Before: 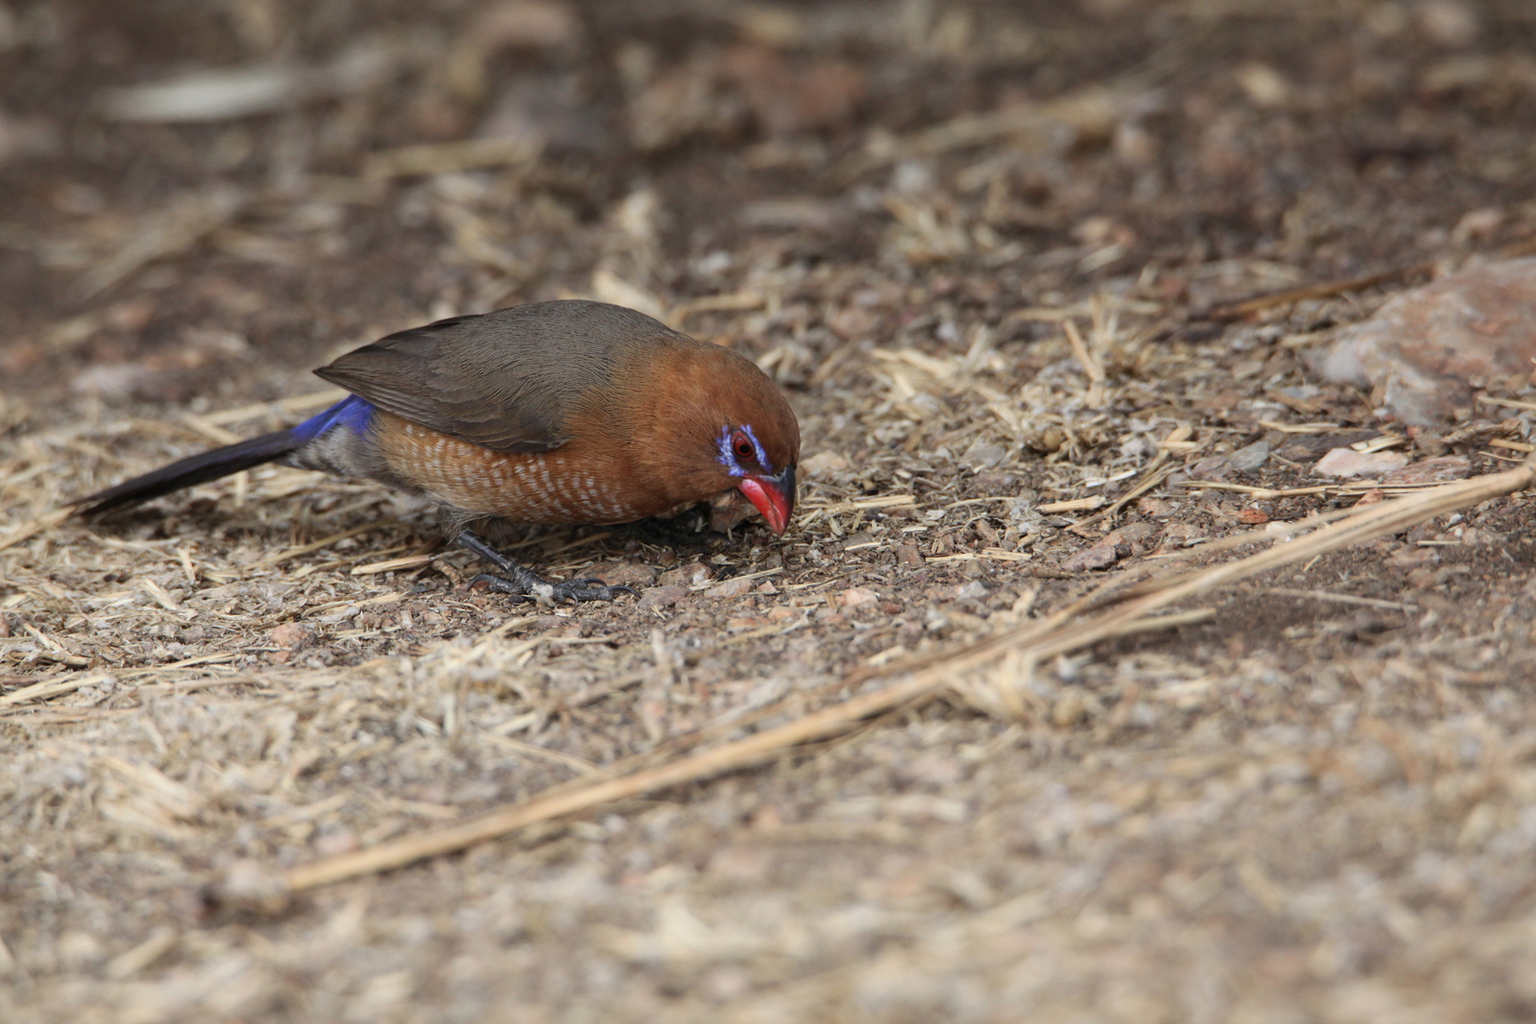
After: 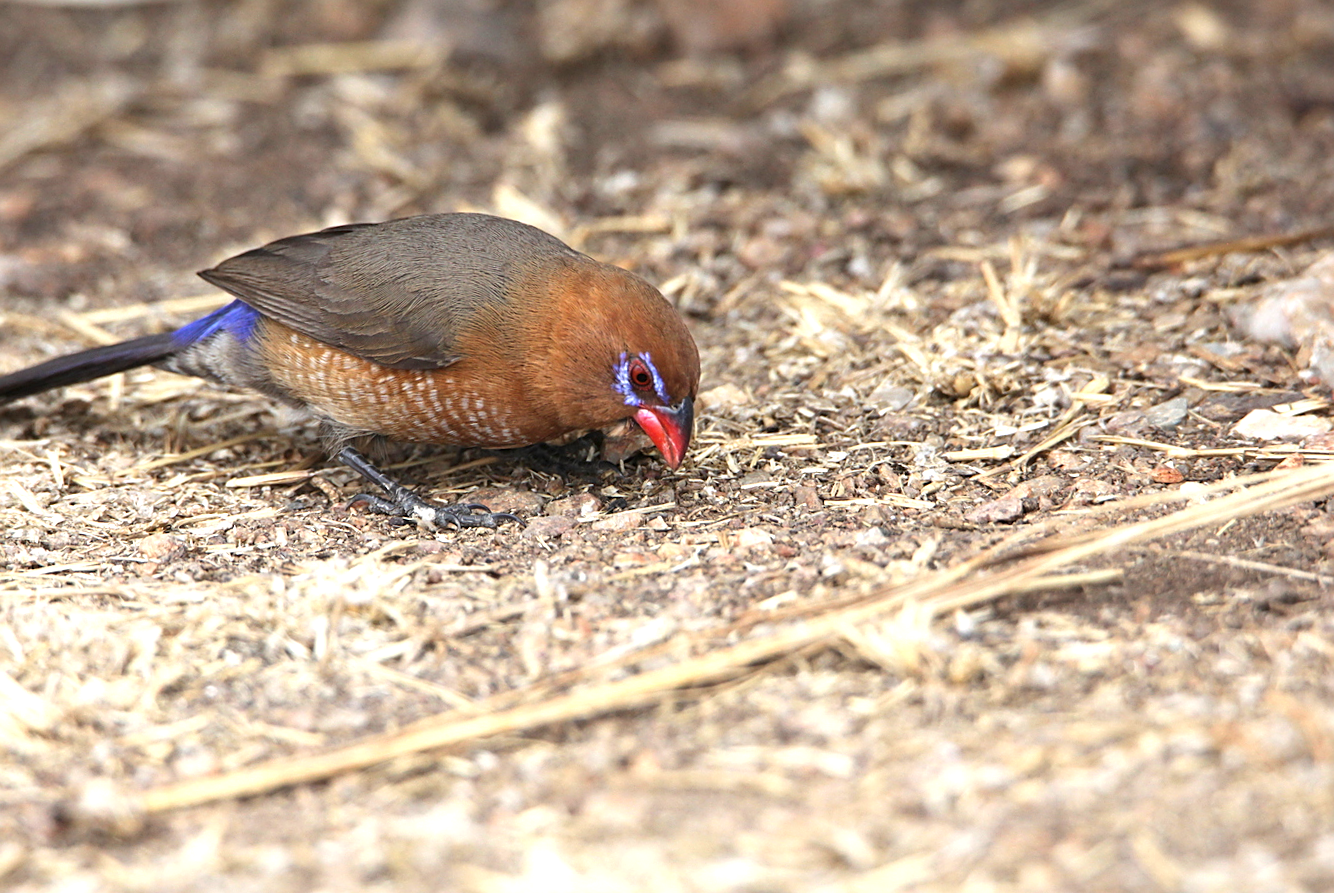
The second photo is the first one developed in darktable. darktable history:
sharpen: on, module defaults
exposure: exposure 1.001 EV, compensate highlight preservation false
color balance rgb: linear chroma grading › global chroma 15.301%, perceptual saturation grading › global saturation 0.834%
contrast brightness saturation: saturation -0.049
crop and rotate: angle -3.01°, left 5.377%, top 5.162%, right 4.789%, bottom 4.63%
